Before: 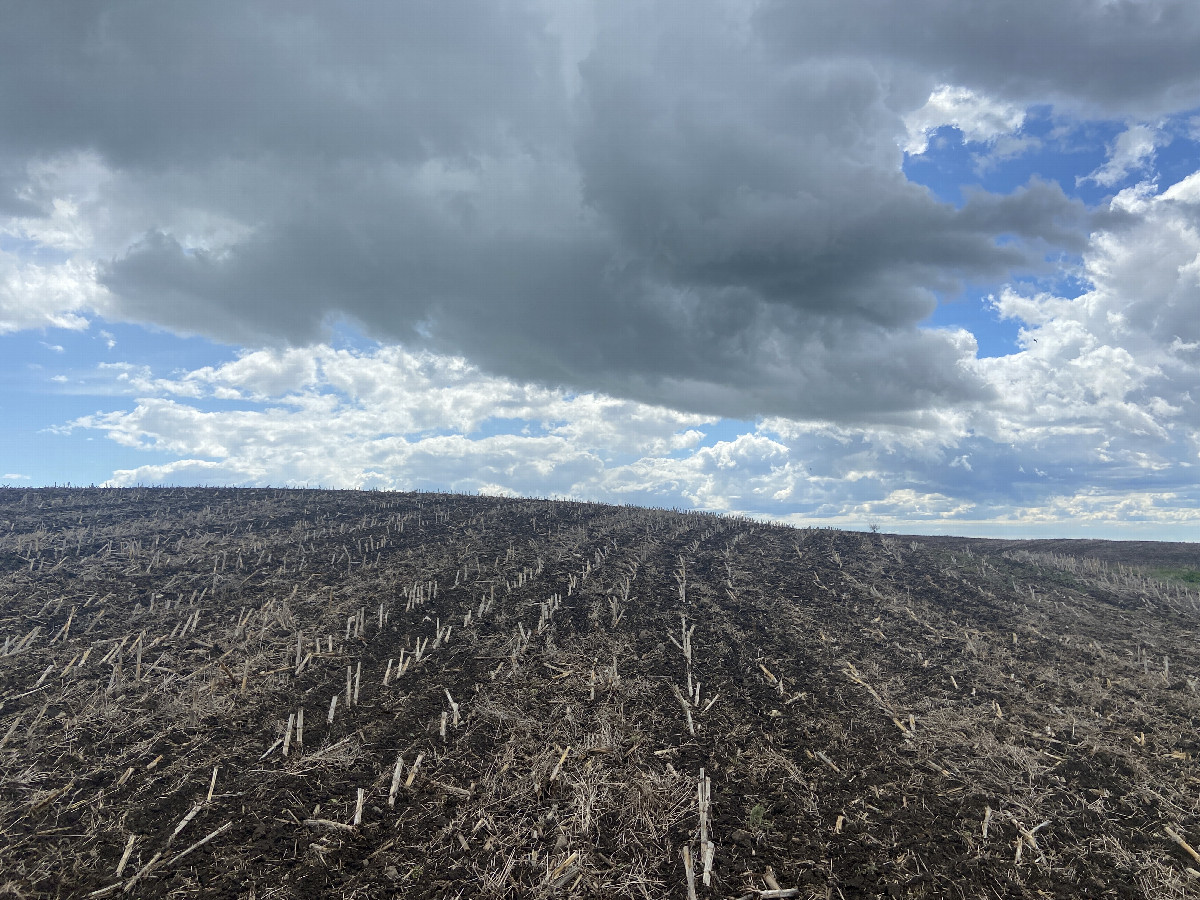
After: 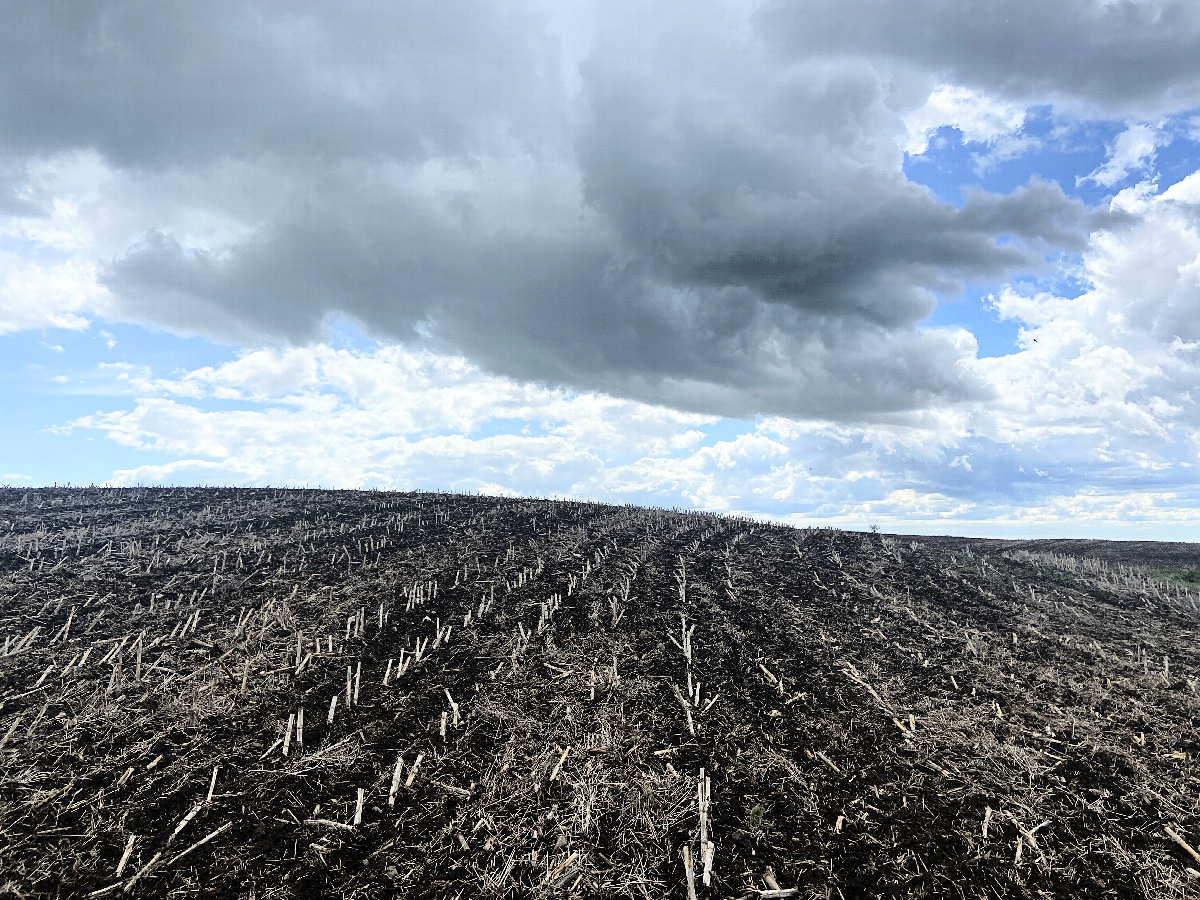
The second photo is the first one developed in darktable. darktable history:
tone curve: curves: ch0 [(0, 0) (0.003, 0.008) (0.011, 0.017) (0.025, 0.027) (0.044, 0.043) (0.069, 0.059) (0.1, 0.086) (0.136, 0.112) (0.177, 0.152) (0.224, 0.203) (0.277, 0.277) (0.335, 0.346) (0.399, 0.439) (0.468, 0.527) (0.543, 0.613) (0.623, 0.693) (0.709, 0.787) (0.801, 0.863) (0.898, 0.927) (1, 1)], color space Lab, linked channels, preserve colors none
filmic rgb: black relative exposure -6.39 EV, white relative exposure 2.43 EV, target white luminance 99.994%, hardness 5.31, latitude 0.786%, contrast 1.425, highlights saturation mix 2.73%
sharpen: amount 0.208
